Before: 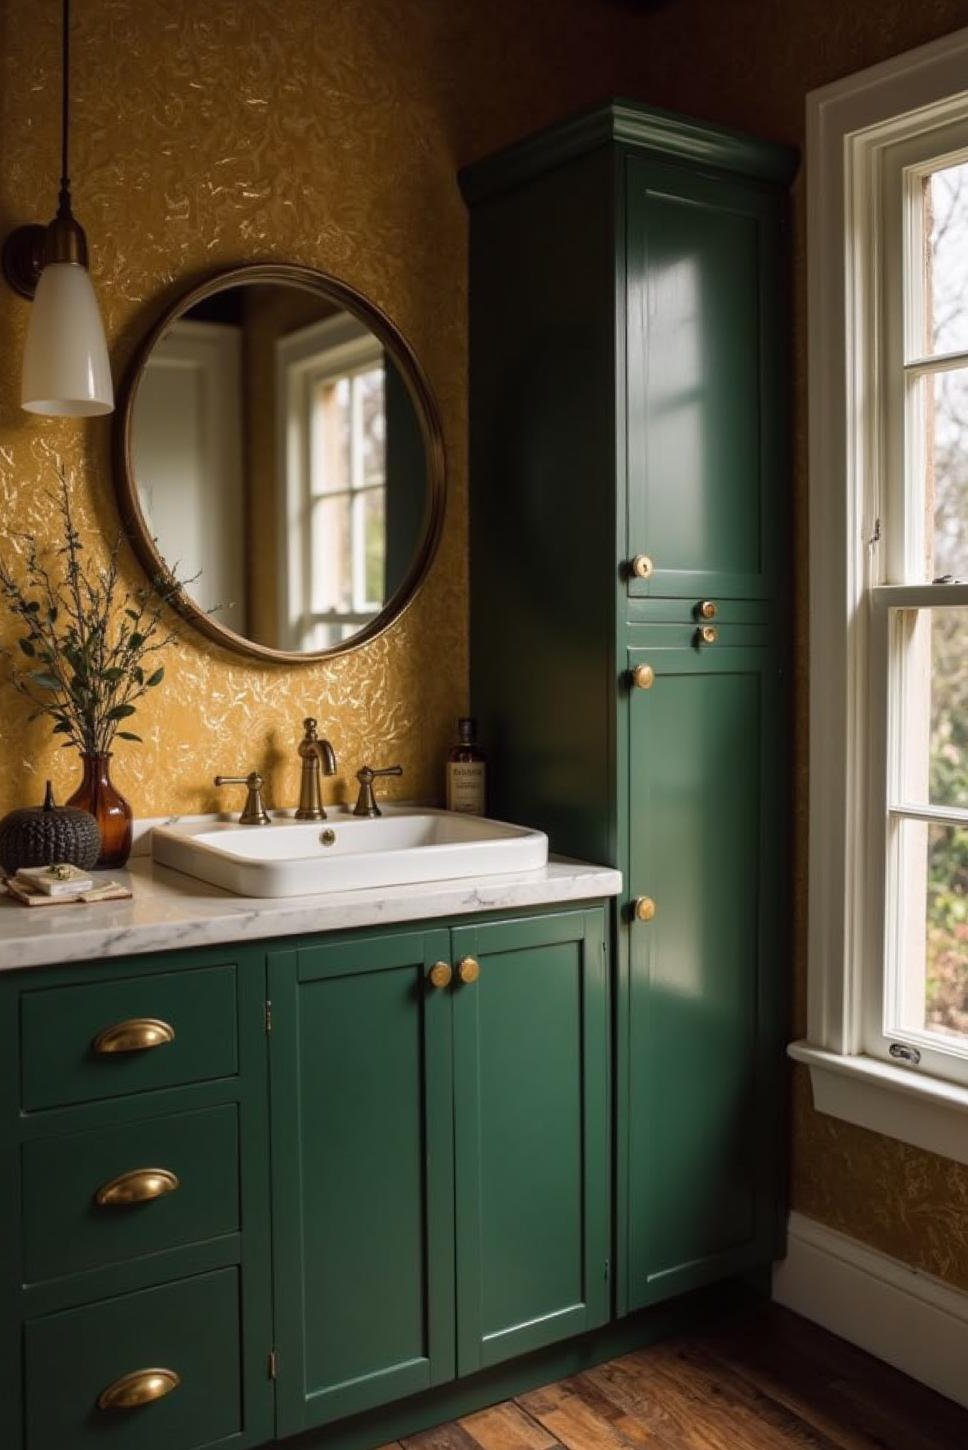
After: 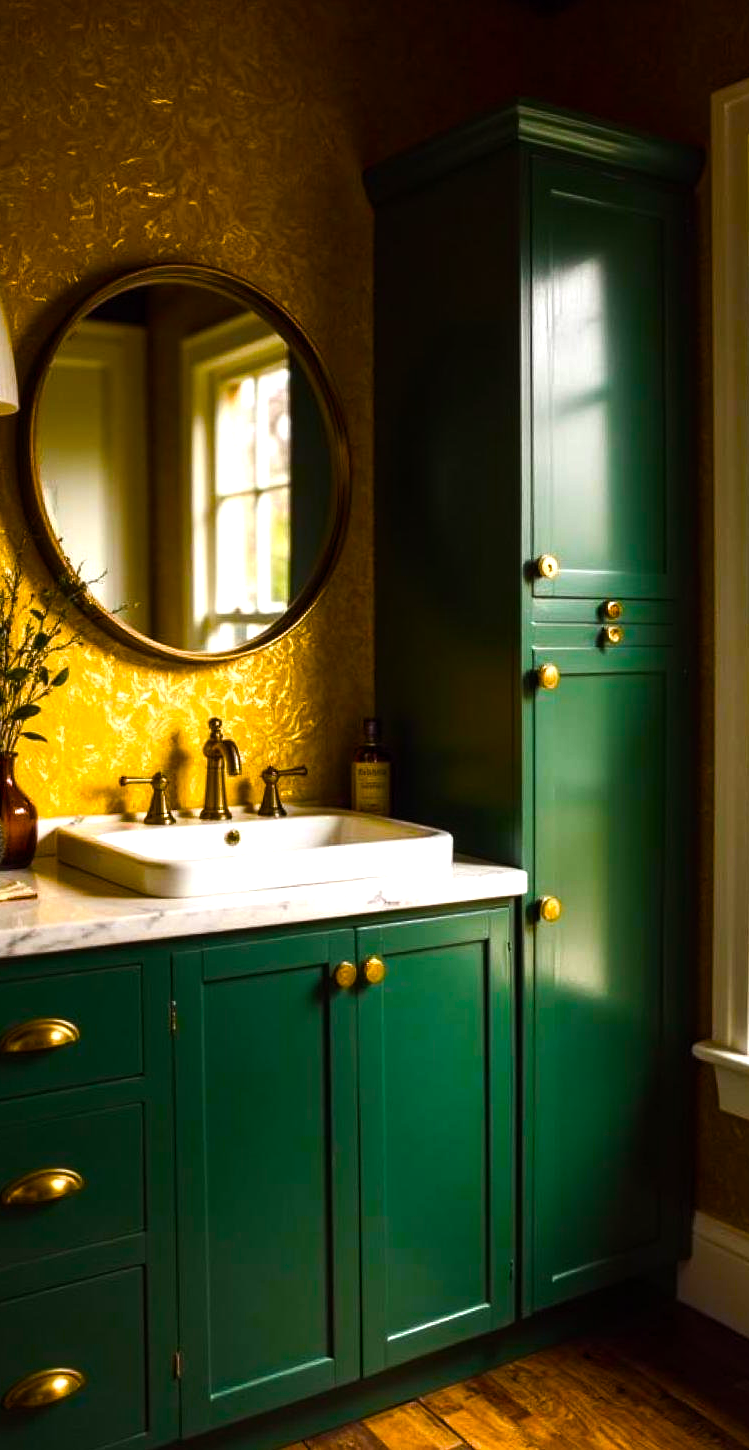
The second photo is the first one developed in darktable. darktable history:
exposure: exposure -0.153 EV, compensate highlight preservation false
tone equalizer: -8 EV -0.75 EV, -7 EV -0.7 EV, -6 EV -0.6 EV, -5 EV -0.4 EV, -3 EV 0.4 EV, -2 EV 0.6 EV, -1 EV 0.7 EV, +0 EV 0.75 EV, edges refinement/feathering 500, mask exposure compensation -1.57 EV, preserve details no
color balance rgb: linear chroma grading › shadows 10%, linear chroma grading › highlights 10%, linear chroma grading › global chroma 15%, linear chroma grading › mid-tones 15%, perceptual saturation grading › global saturation 40%, perceptual saturation grading › highlights -25%, perceptual saturation grading › mid-tones 35%, perceptual saturation grading › shadows 35%, perceptual brilliance grading › global brilliance 11.29%, global vibrance 11.29%
crop: left 9.88%, right 12.664%
